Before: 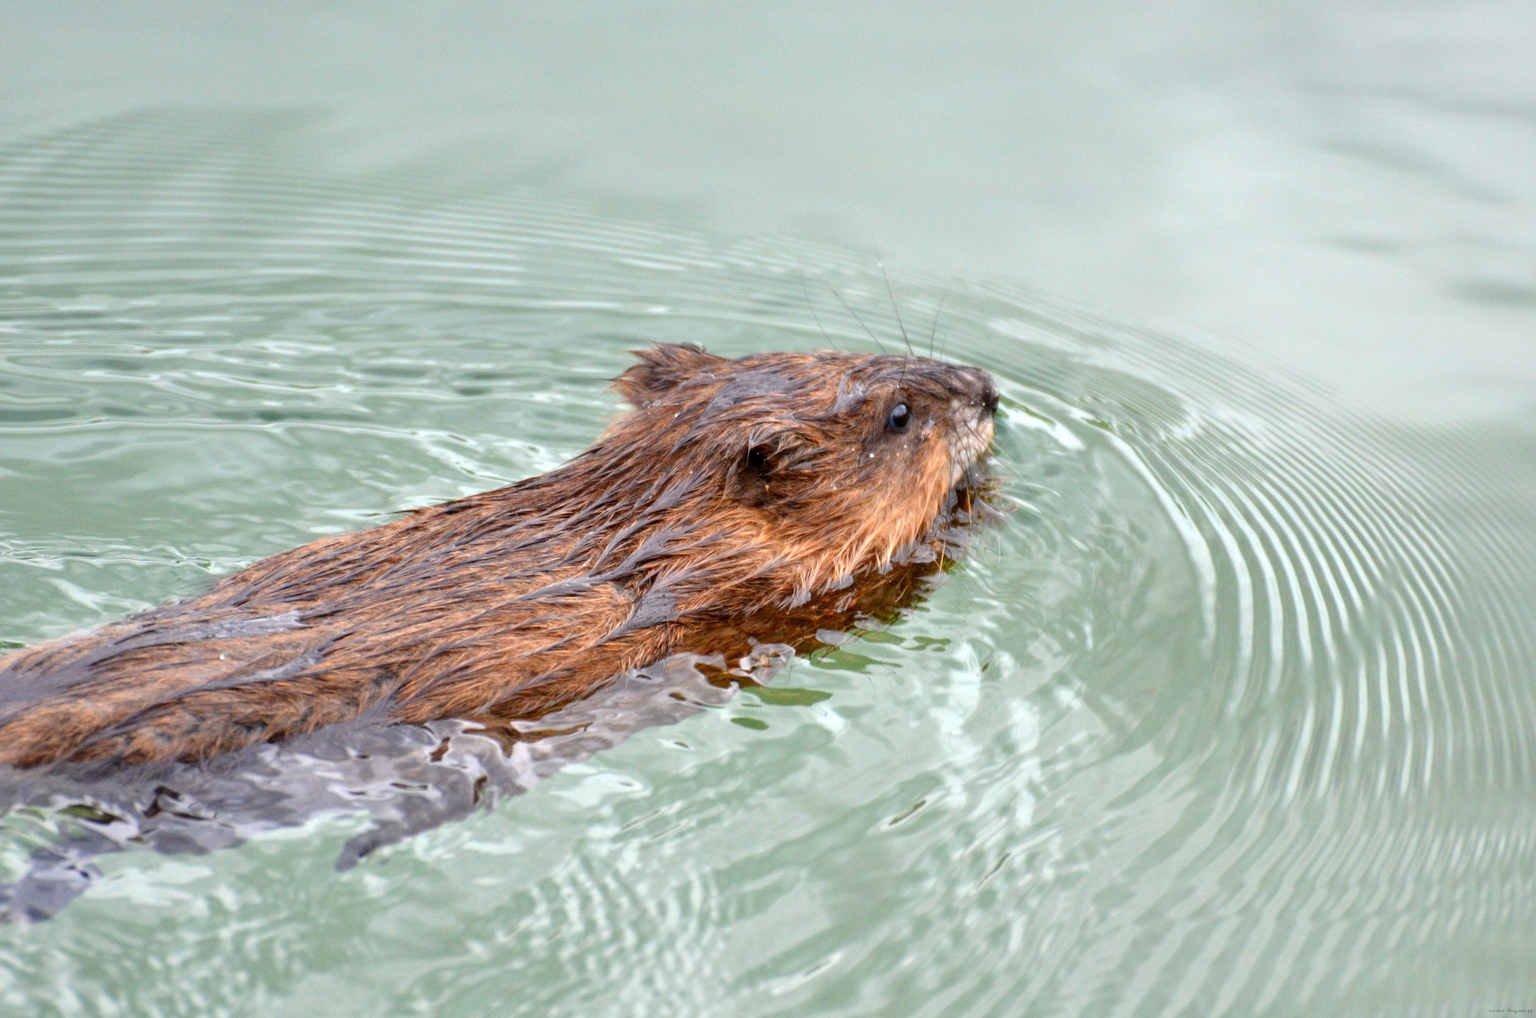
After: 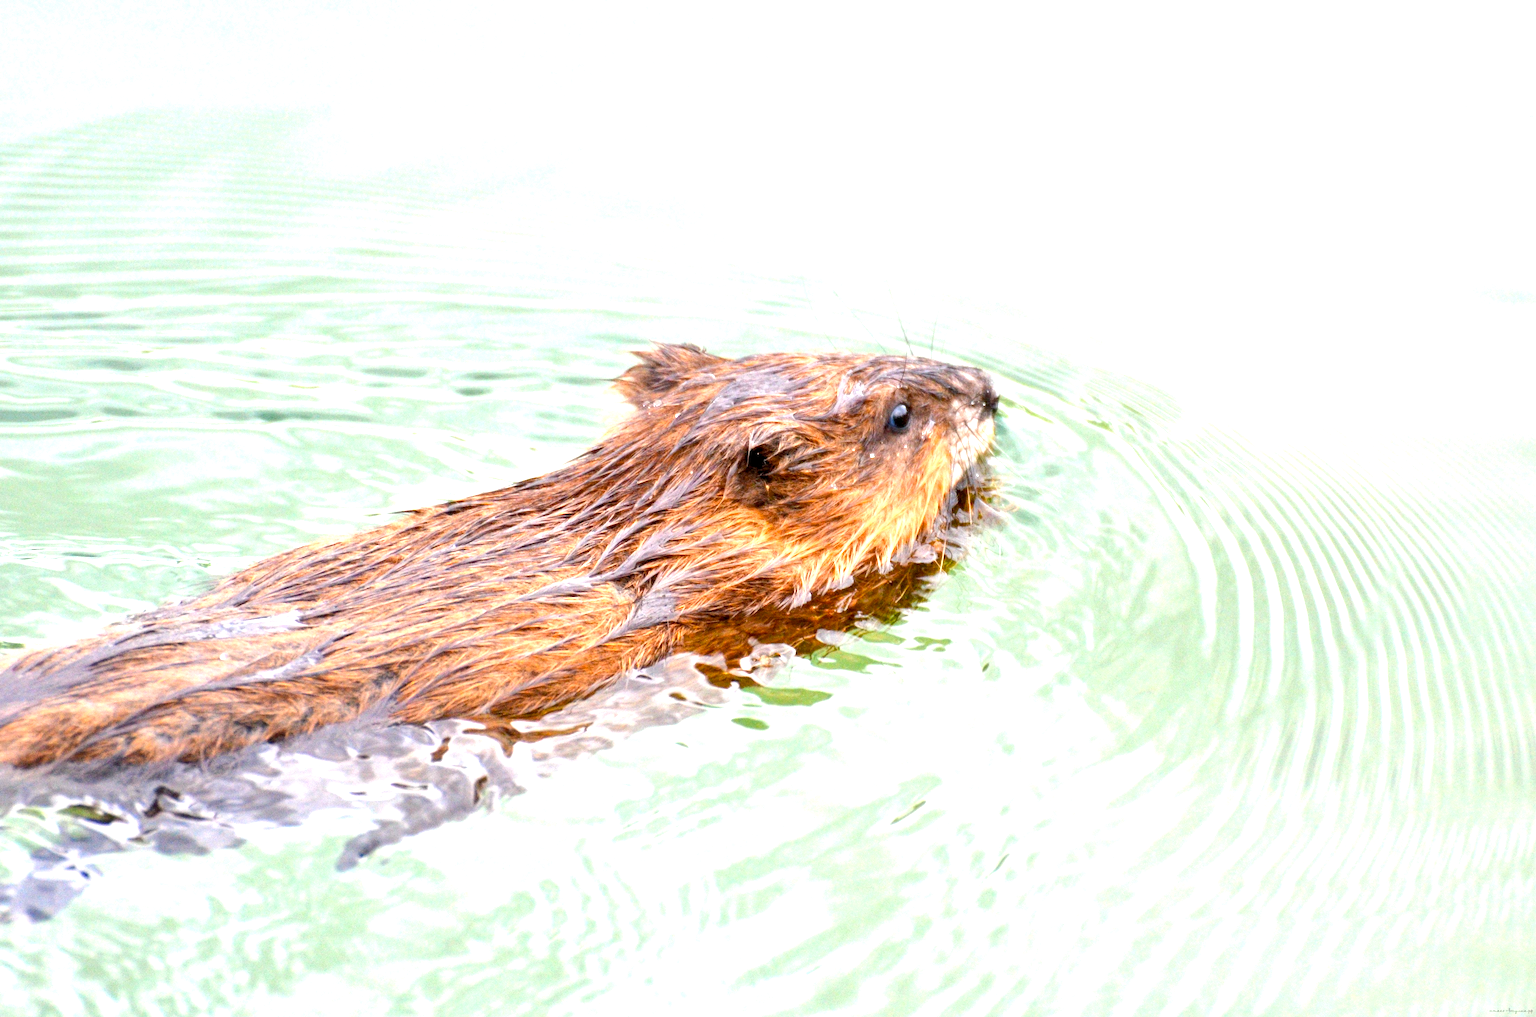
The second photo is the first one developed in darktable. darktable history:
color balance rgb: shadows lift › chroma 2%, shadows lift › hue 217.2°, power › hue 60°, highlights gain › chroma 1%, highlights gain › hue 69.6°, global offset › luminance -0.5%, perceptual saturation grading › global saturation 15%, global vibrance 15%
exposure: black level correction 0, exposure 1.198 EV, compensate exposure bias true, compensate highlight preservation false
